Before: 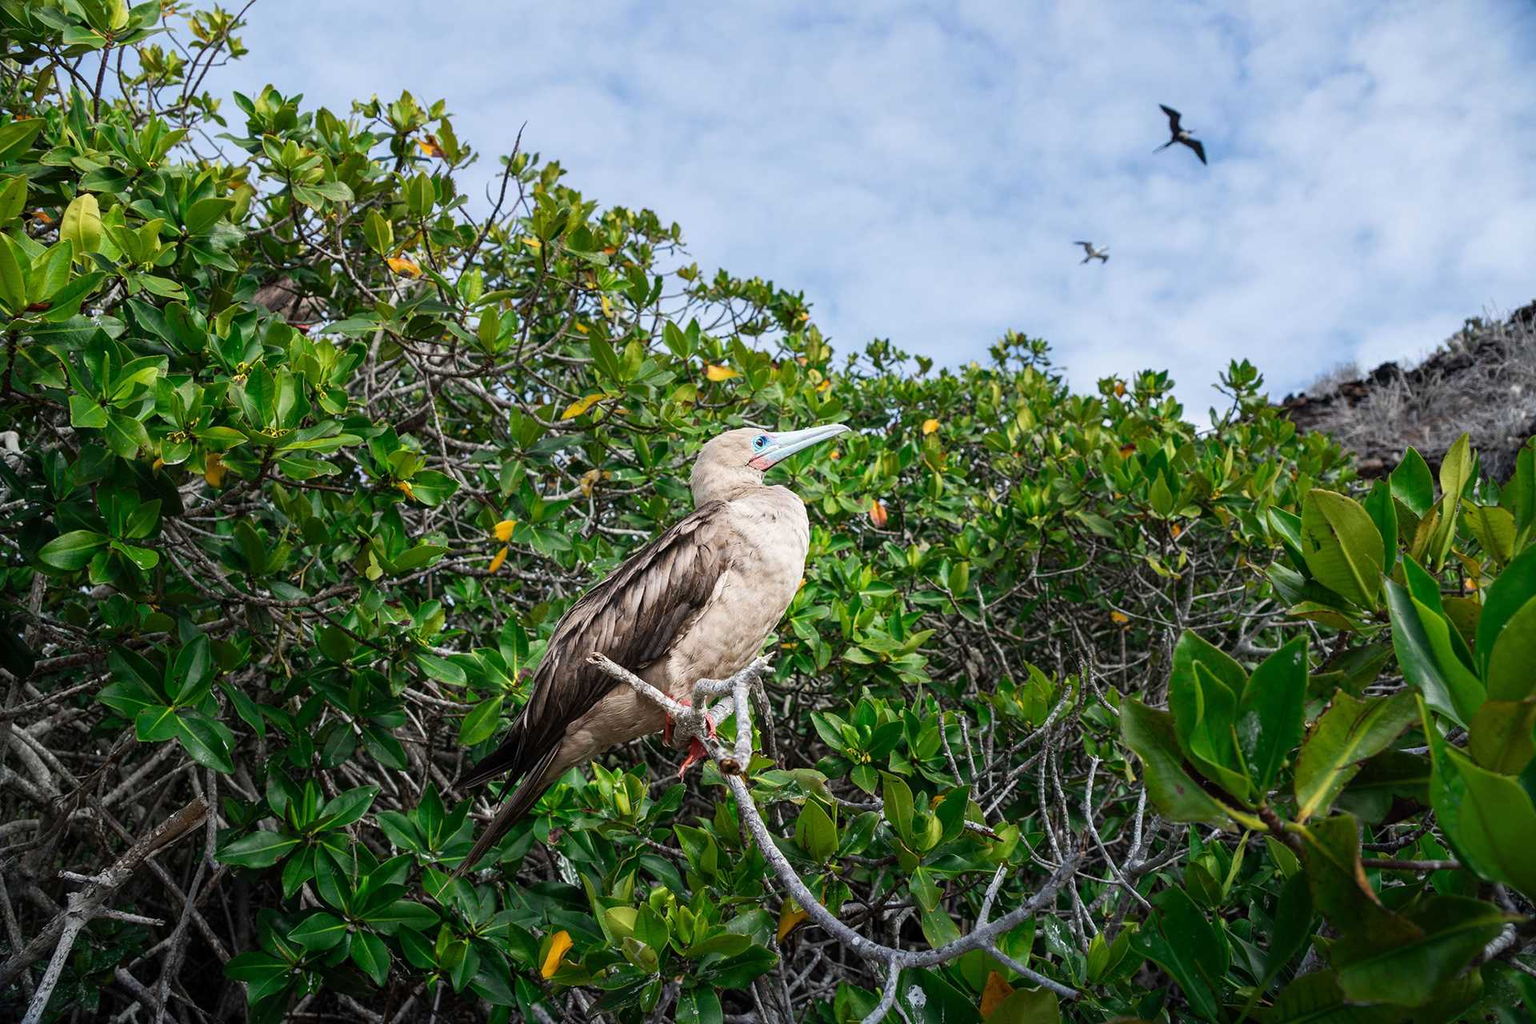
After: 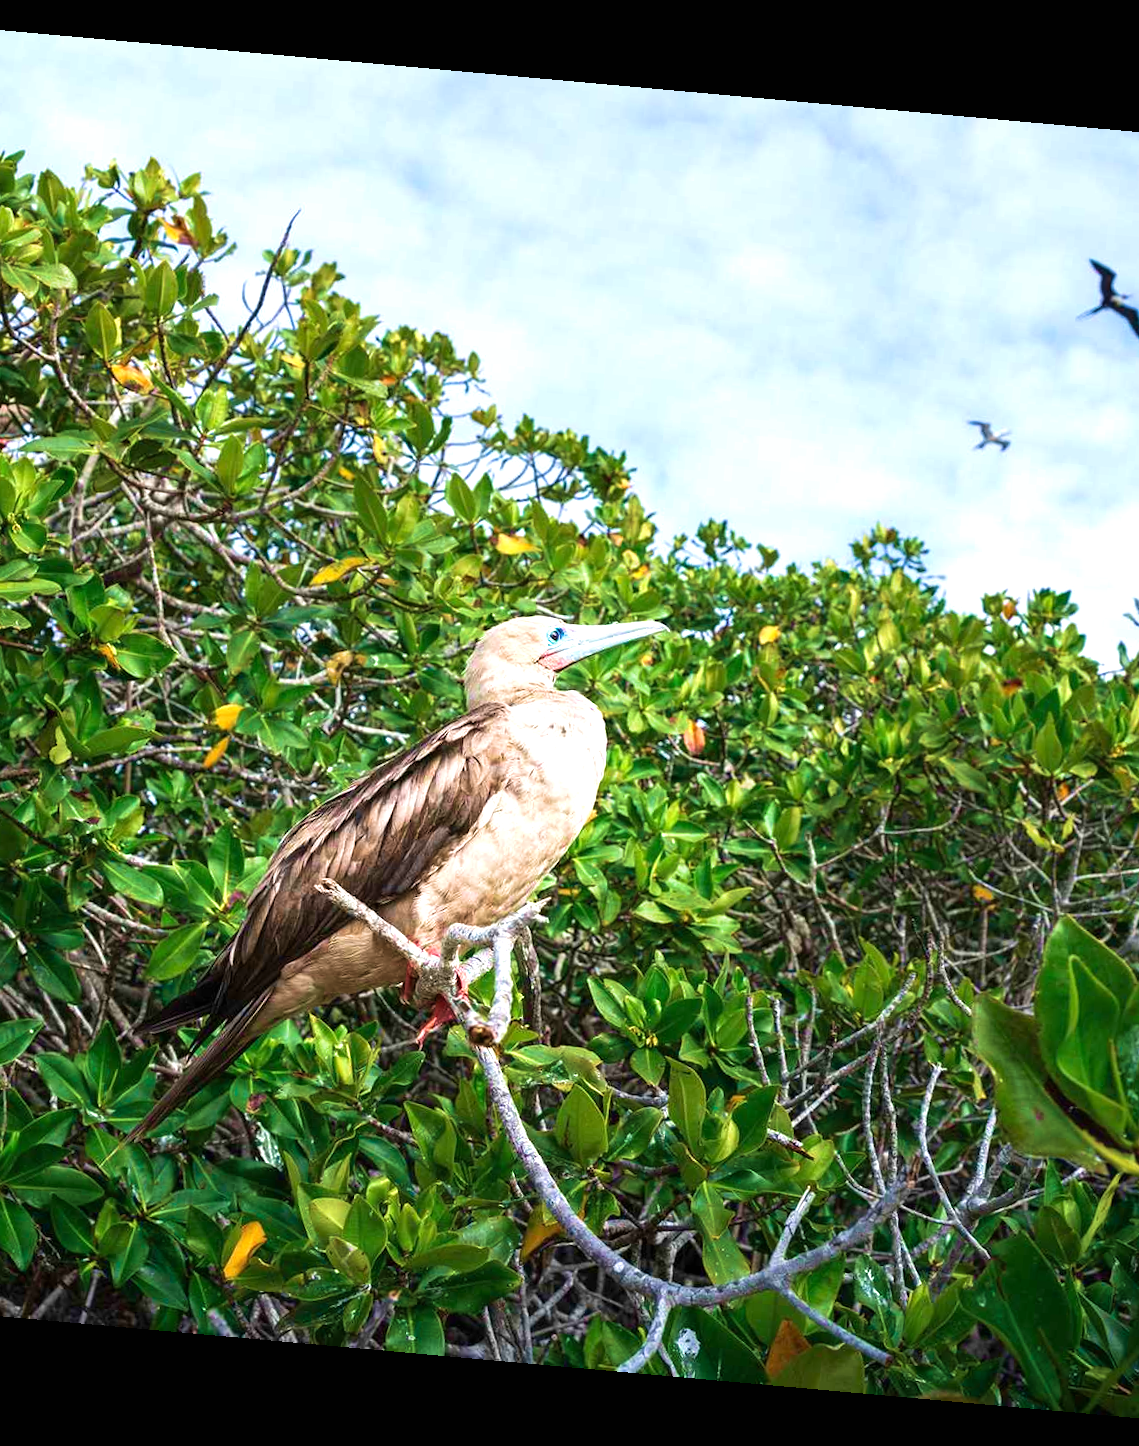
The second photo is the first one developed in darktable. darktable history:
rotate and perspective: rotation 5.12°, automatic cropping off
velvia: strength 74%
exposure: black level correction 0, exposure 0.7 EV, compensate highlight preservation false
crop and rotate: left 22.516%, right 21.234%
